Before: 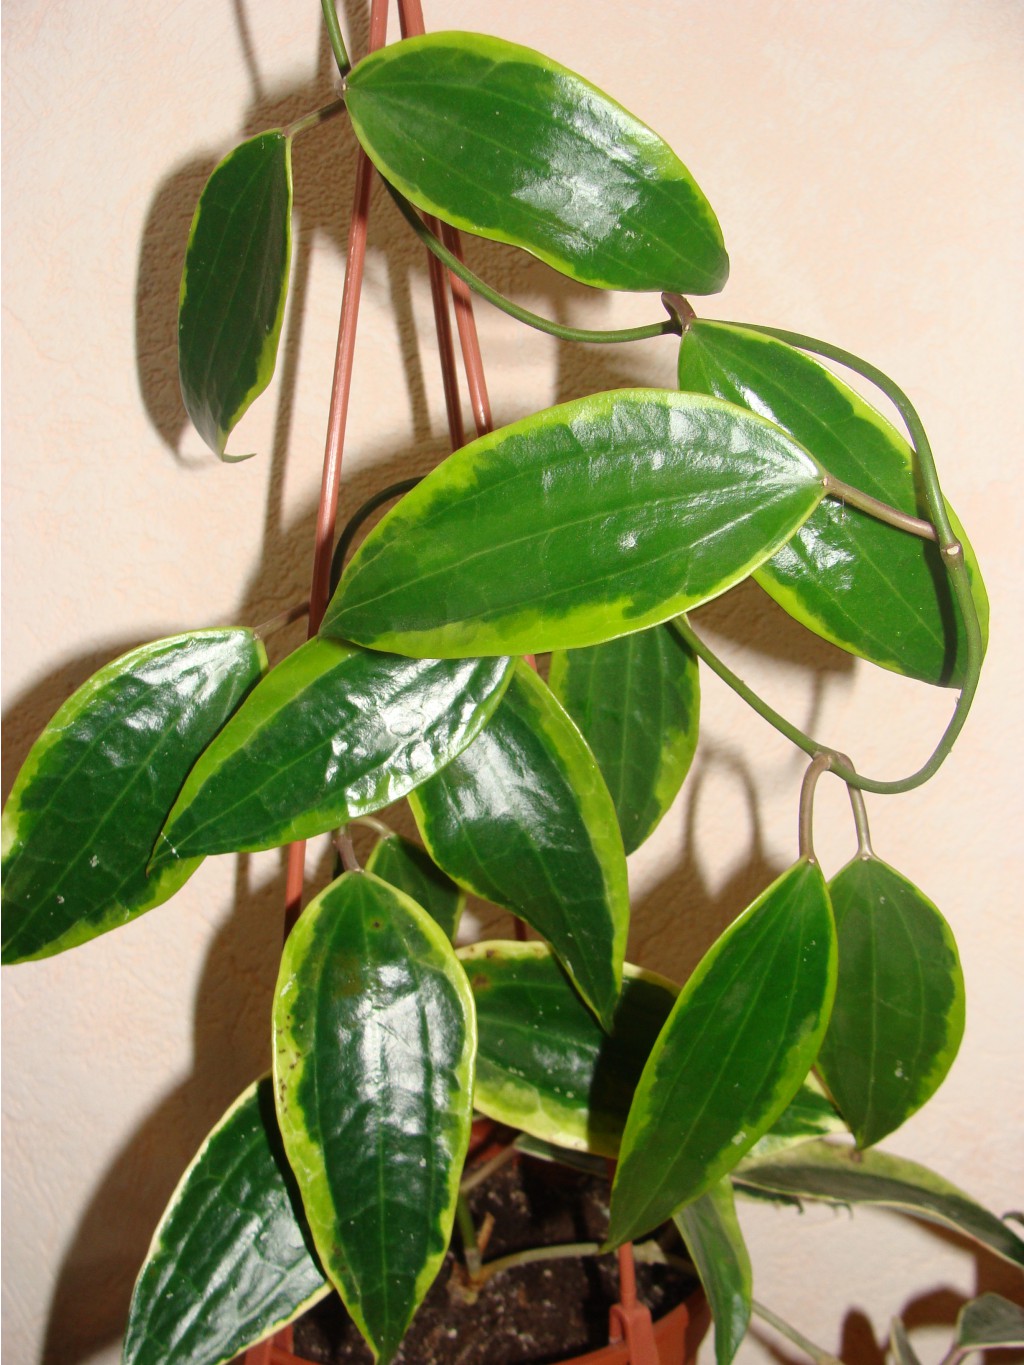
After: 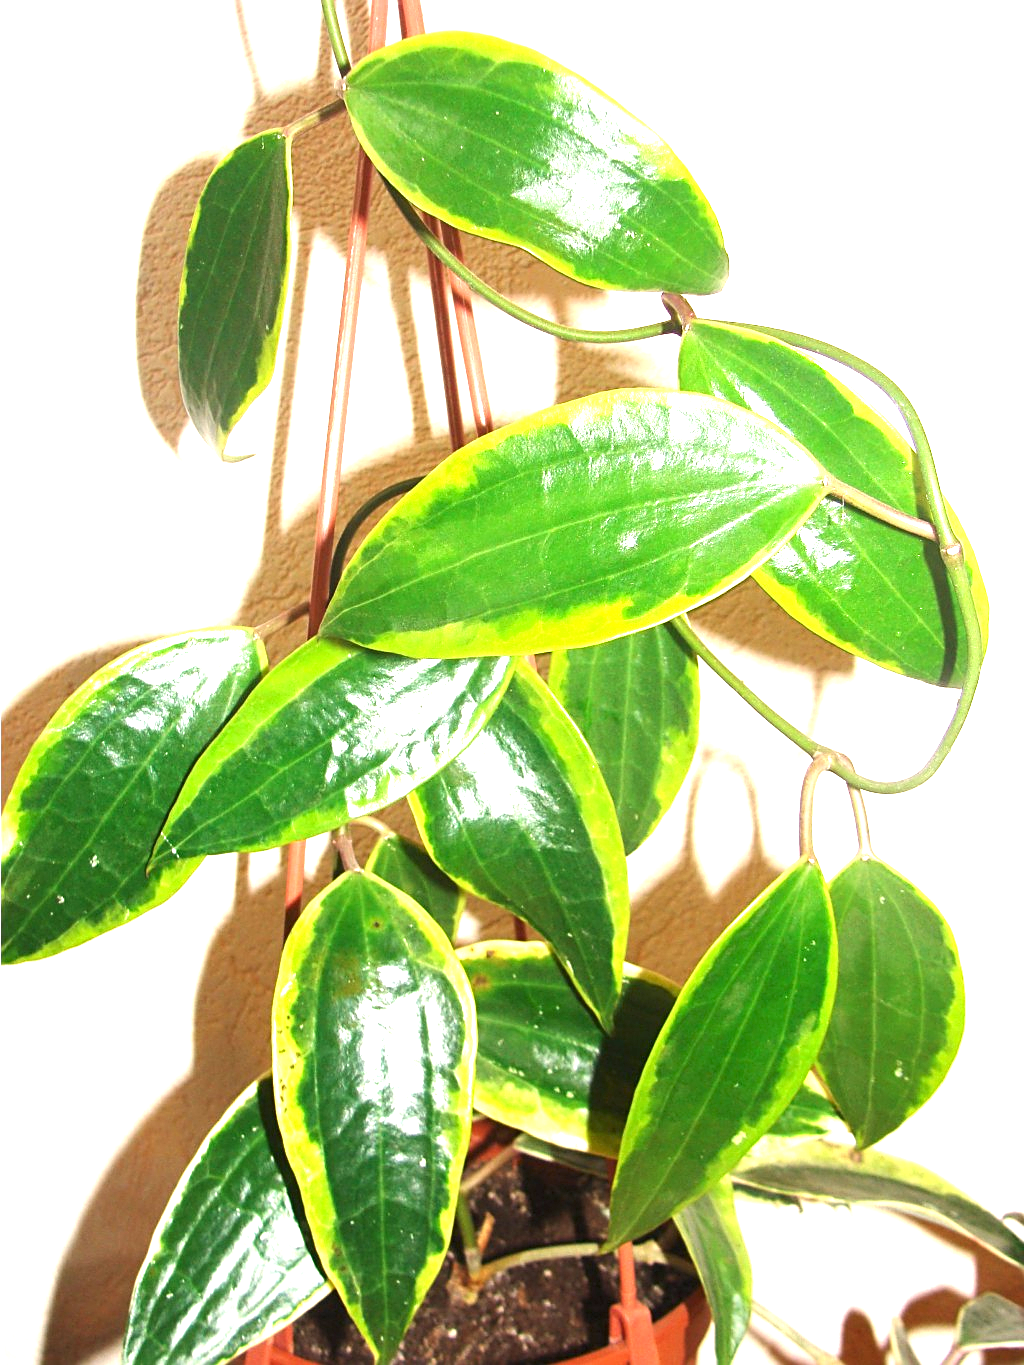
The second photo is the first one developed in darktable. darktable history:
exposure: black level correction 0, exposure 1.74 EV, compensate exposure bias true, compensate highlight preservation false
sharpen: amount 0.493
